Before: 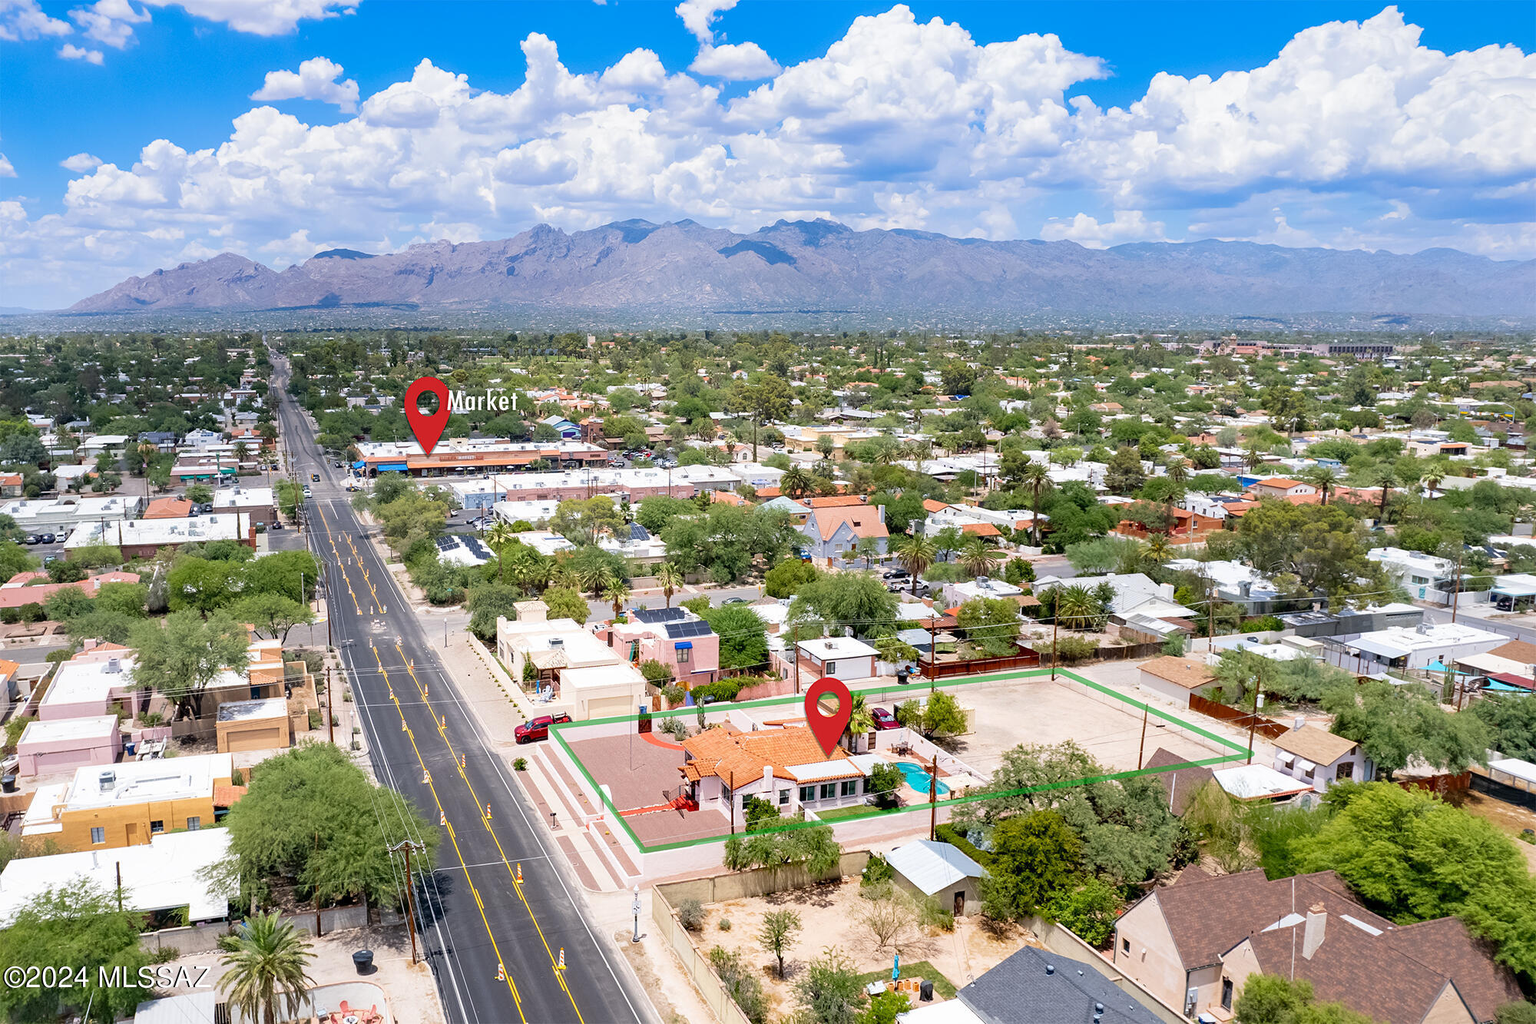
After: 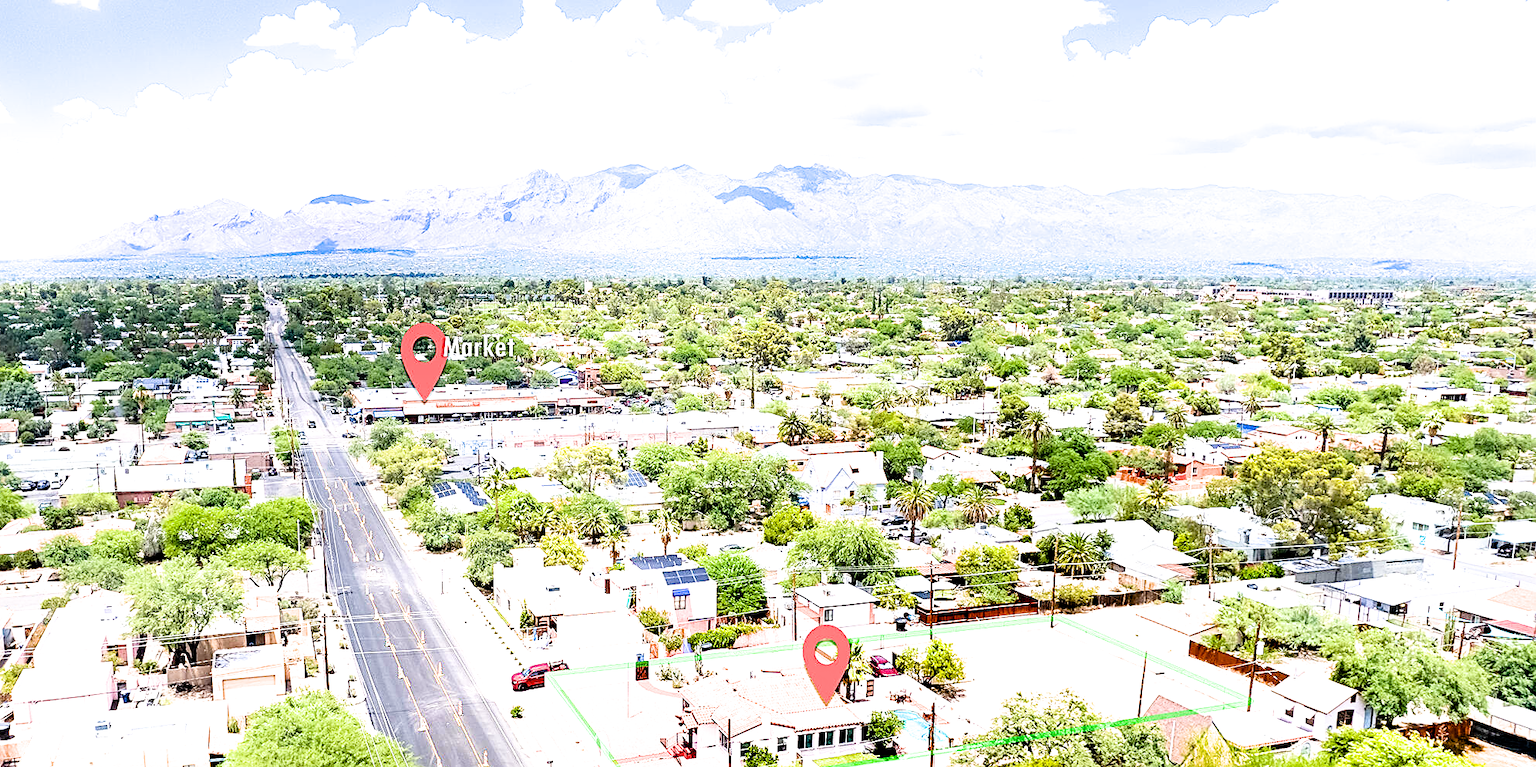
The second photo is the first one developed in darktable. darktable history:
crop: left 0.392%, top 5.47%, bottom 19.861%
exposure: exposure 1 EV, compensate highlight preservation false
sharpen: on, module defaults
filmic rgb: black relative exposure -5.04 EV, white relative exposure 3.17 EV, hardness 3.42, contrast 1.196, highlights saturation mix -31.35%
tone equalizer: -8 EV -0.44 EV, -7 EV -0.415 EV, -6 EV -0.308 EV, -5 EV -0.212 EV, -3 EV 0.188 EV, -2 EV 0.328 EV, -1 EV 0.385 EV, +0 EV 0.401 EV, smoothing diameter 24.9%, edges refinement/feathering 8.17, preserve details guided filter
contrast equalizer: y [[0.5, 0.5, 0.472, 0.5, 0.5, 0.5], [0.5 ×6], [0.5 ×6], [0 ×6], [0 ×6]]
color balance rgb: global offset › luminance -0.843%, perceptual saturation grading › global saturation 20%, perceptual saturation grading › highlights -24.841%, perceptual saturation grading › shadows 50.006%, perceptual brilliance grading › highlights 15.586%, perceptual brilliance grading › shadows -13.678%, global vibrance 20%
